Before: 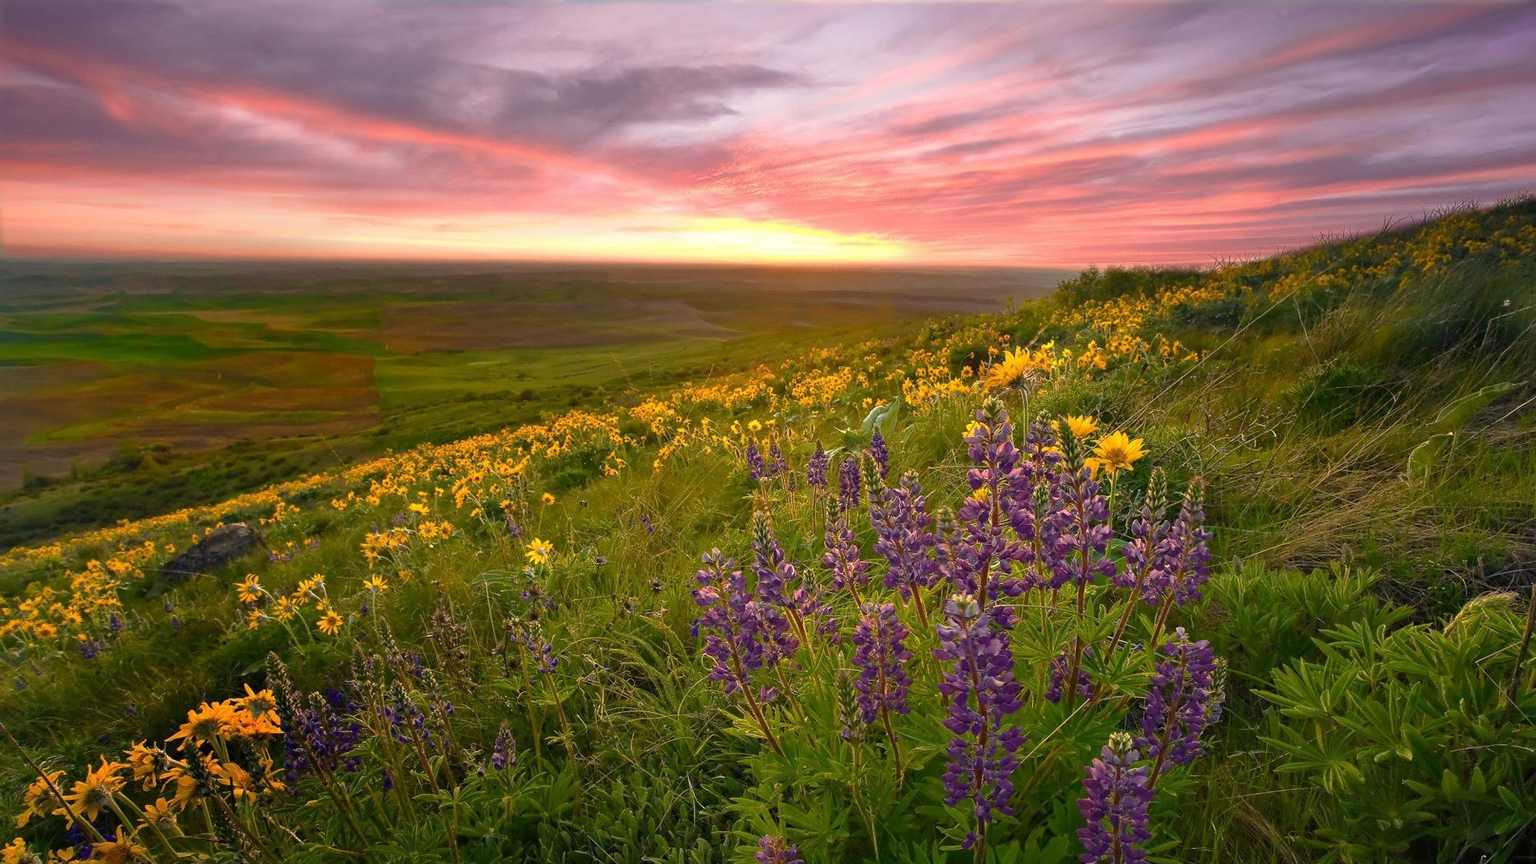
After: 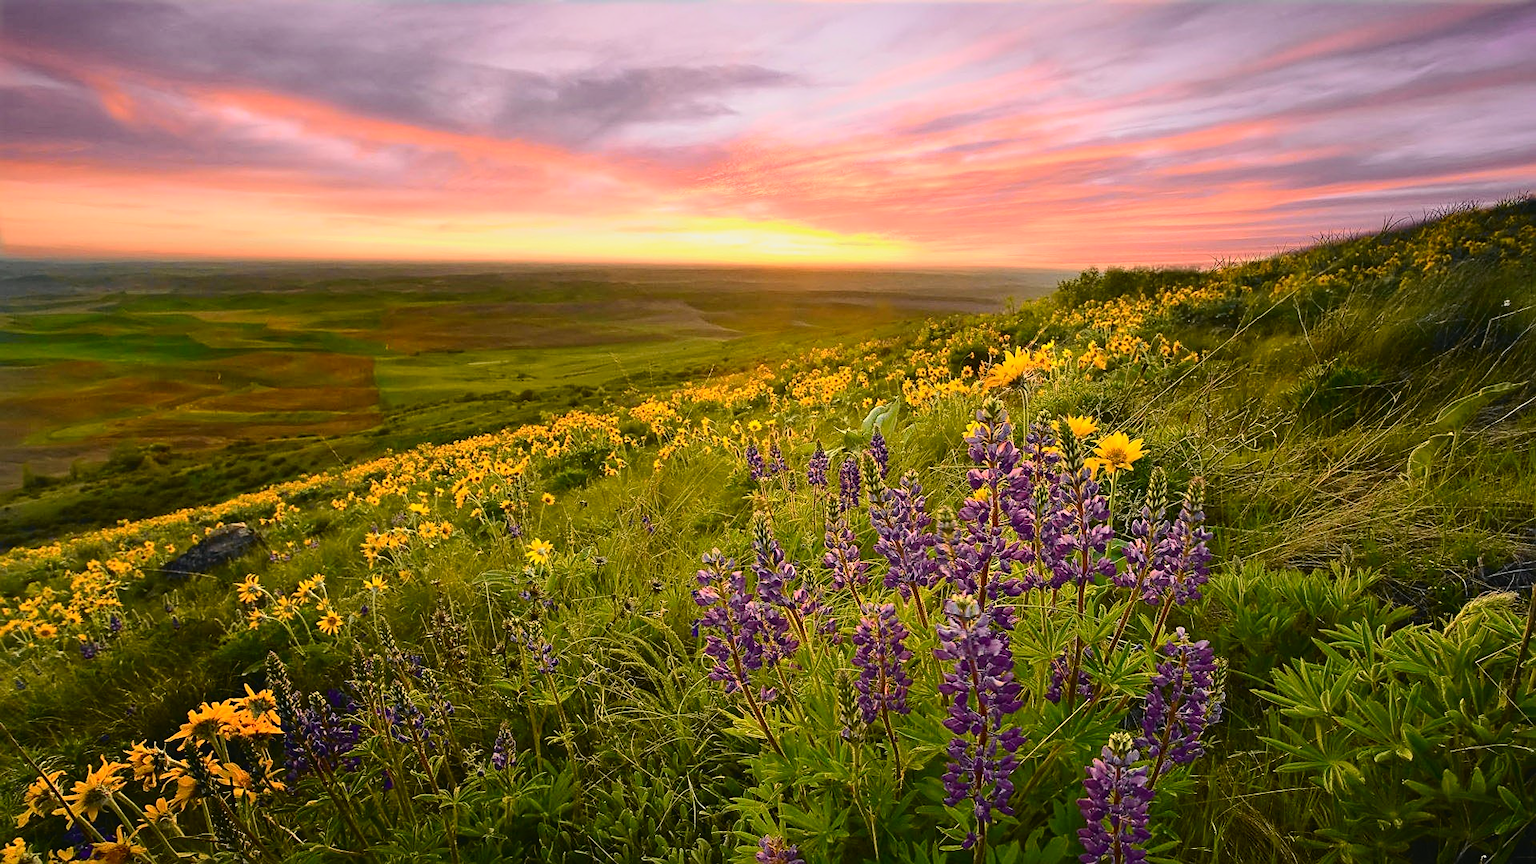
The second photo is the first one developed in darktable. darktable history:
sharpen: on, module defaults
tone curve: curves: ch0 [(0, 0.03) (0.113, 0.087) (0.207, 0.184) (0.515, 0.612) (0.712, 0.793) (1, 0.946)]; ch1 [(0, 0) (0.172, 0.123) (0.317, 0.279) (0.407, 0.401) (0.476, 0.482) (0.505, 0.499) (0.534, 0.534) (0.632, 0.645) (0.726, 0.745) (1, 1)]; ch2 [(0, 0) (0.411, 0.424) (0.505, 0.505) (0.521, 0.524) (0.541, 0.569) (0.65, 0.699) (1, 1)], color space Lab, independent channels, preserve colors none
